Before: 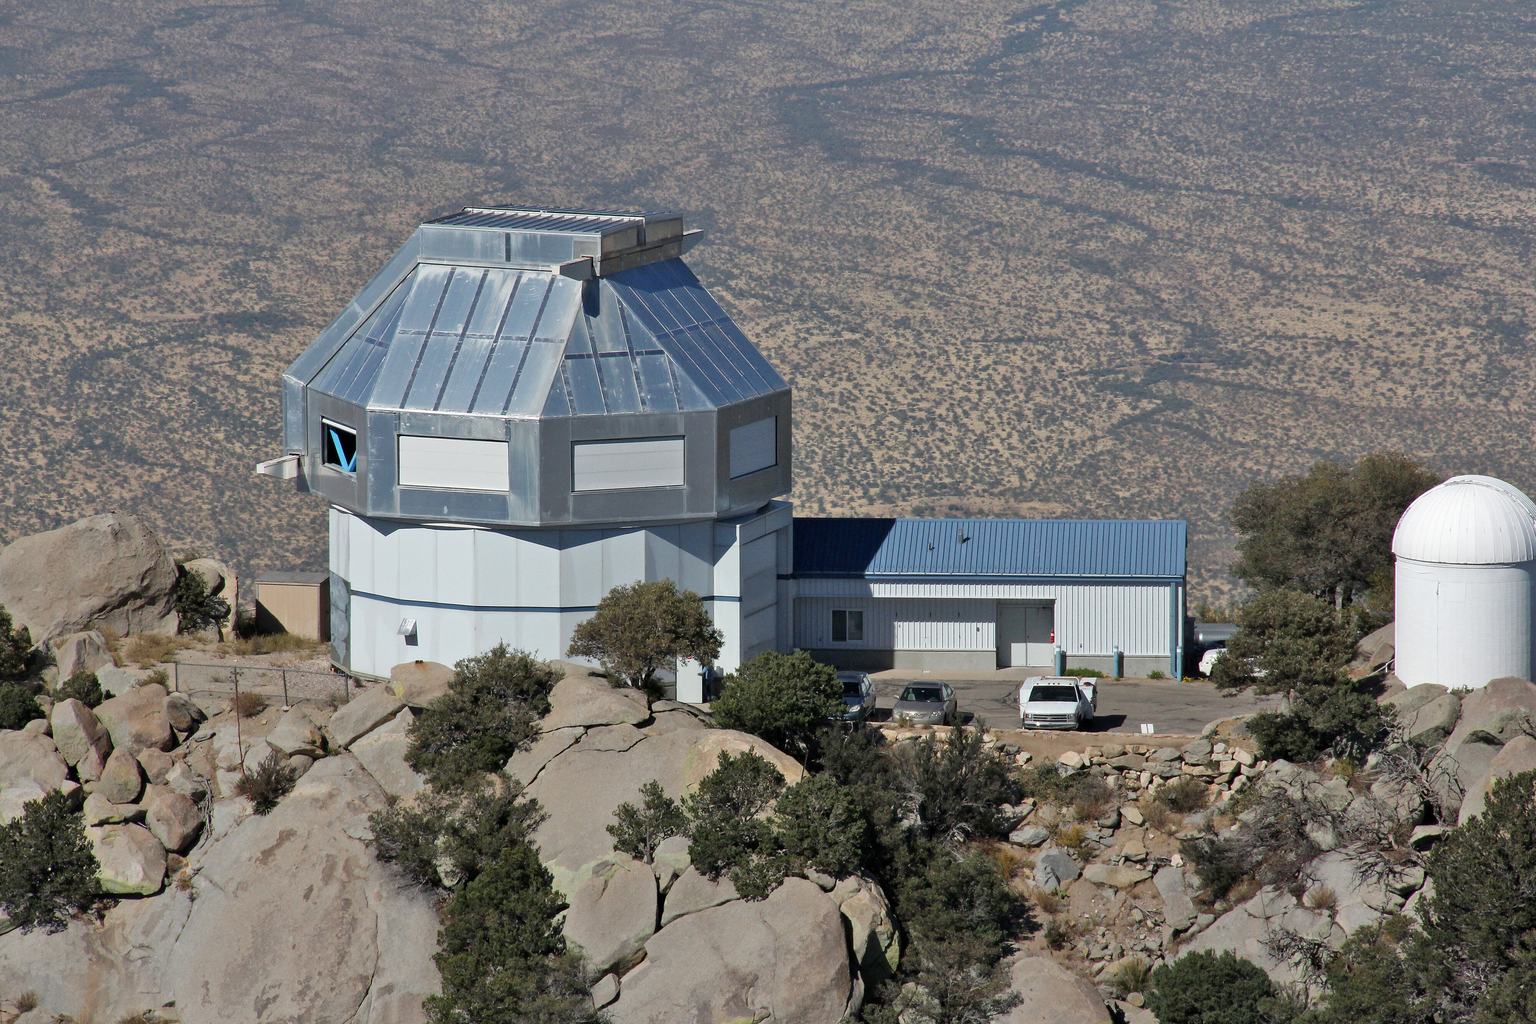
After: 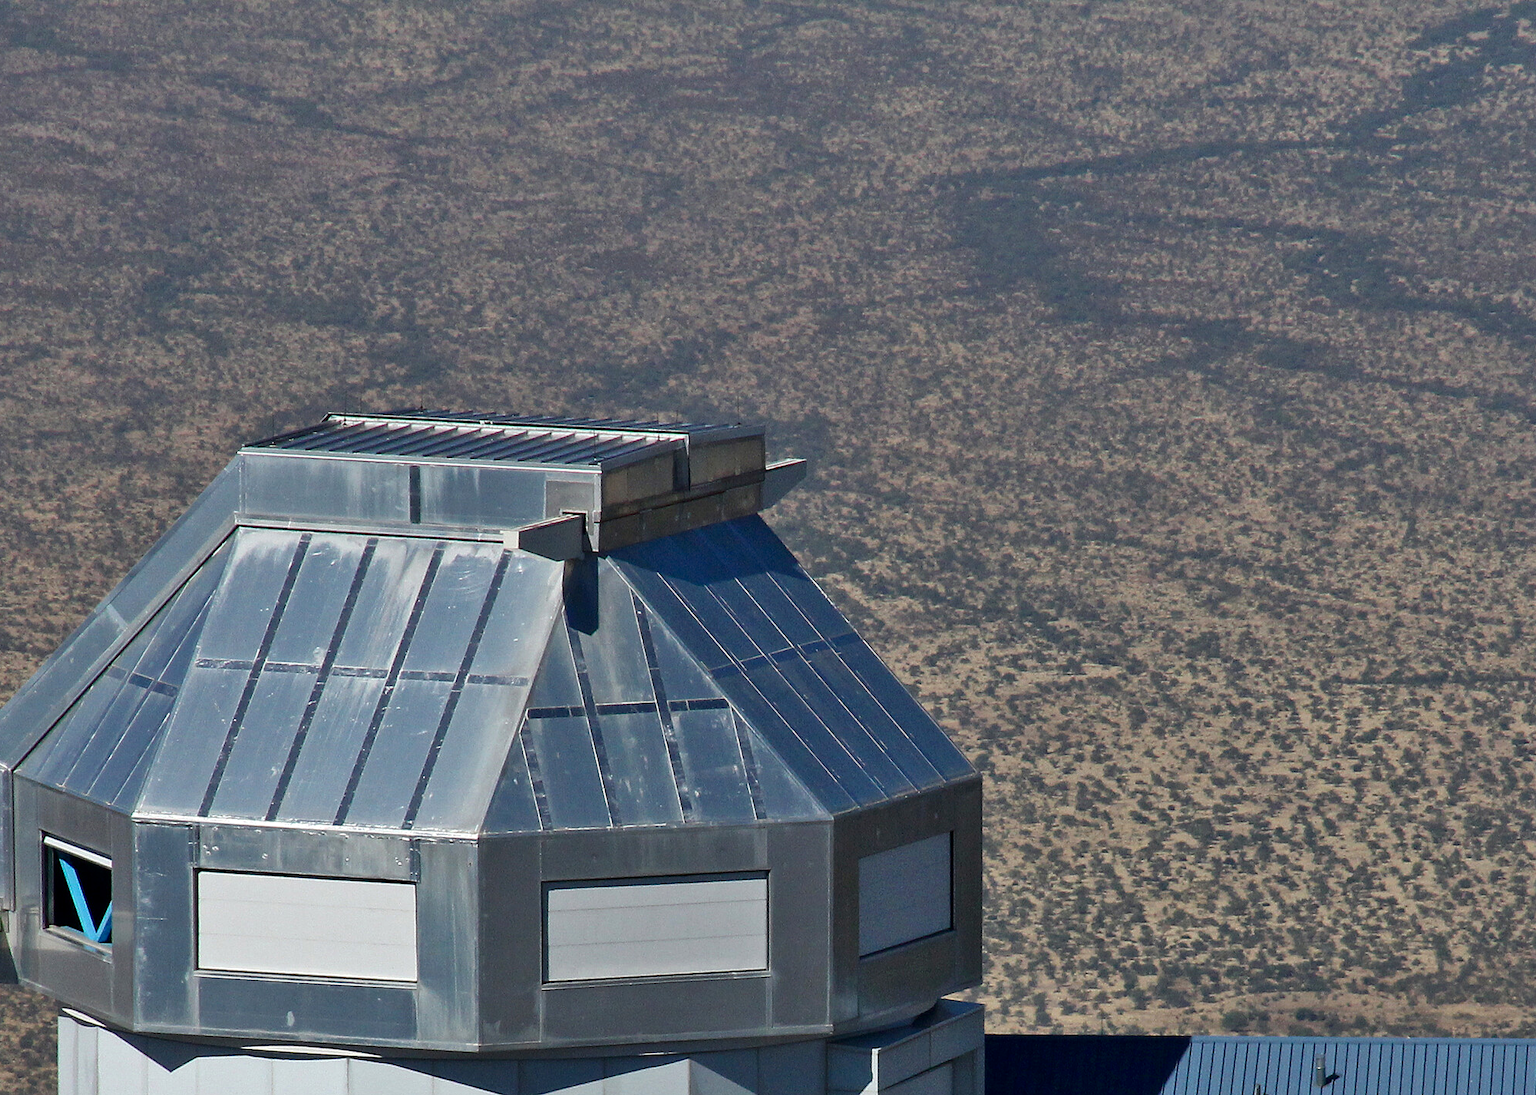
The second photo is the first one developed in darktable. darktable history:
crop: left 19.556%, right 30.401%, bottom 46.458%
contrast brightness saturation: contrast 0.07, brightness -0.13, saturation 0.06
shadows and highlights: shadows -10, white point adjustment 1.5, highlights 10
